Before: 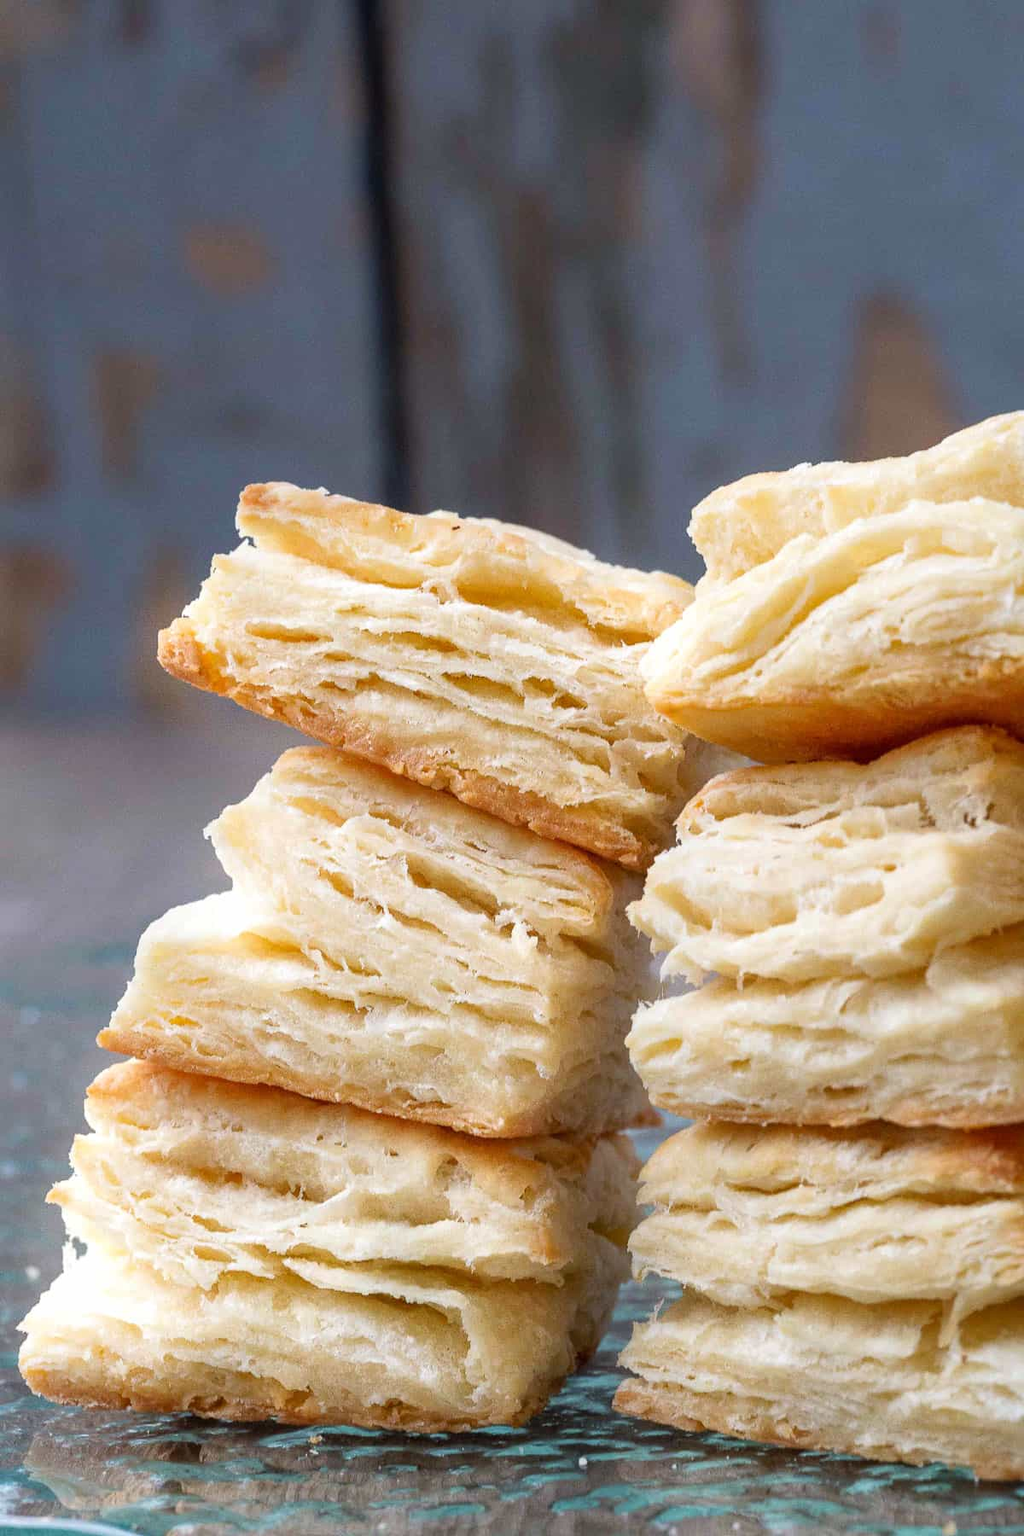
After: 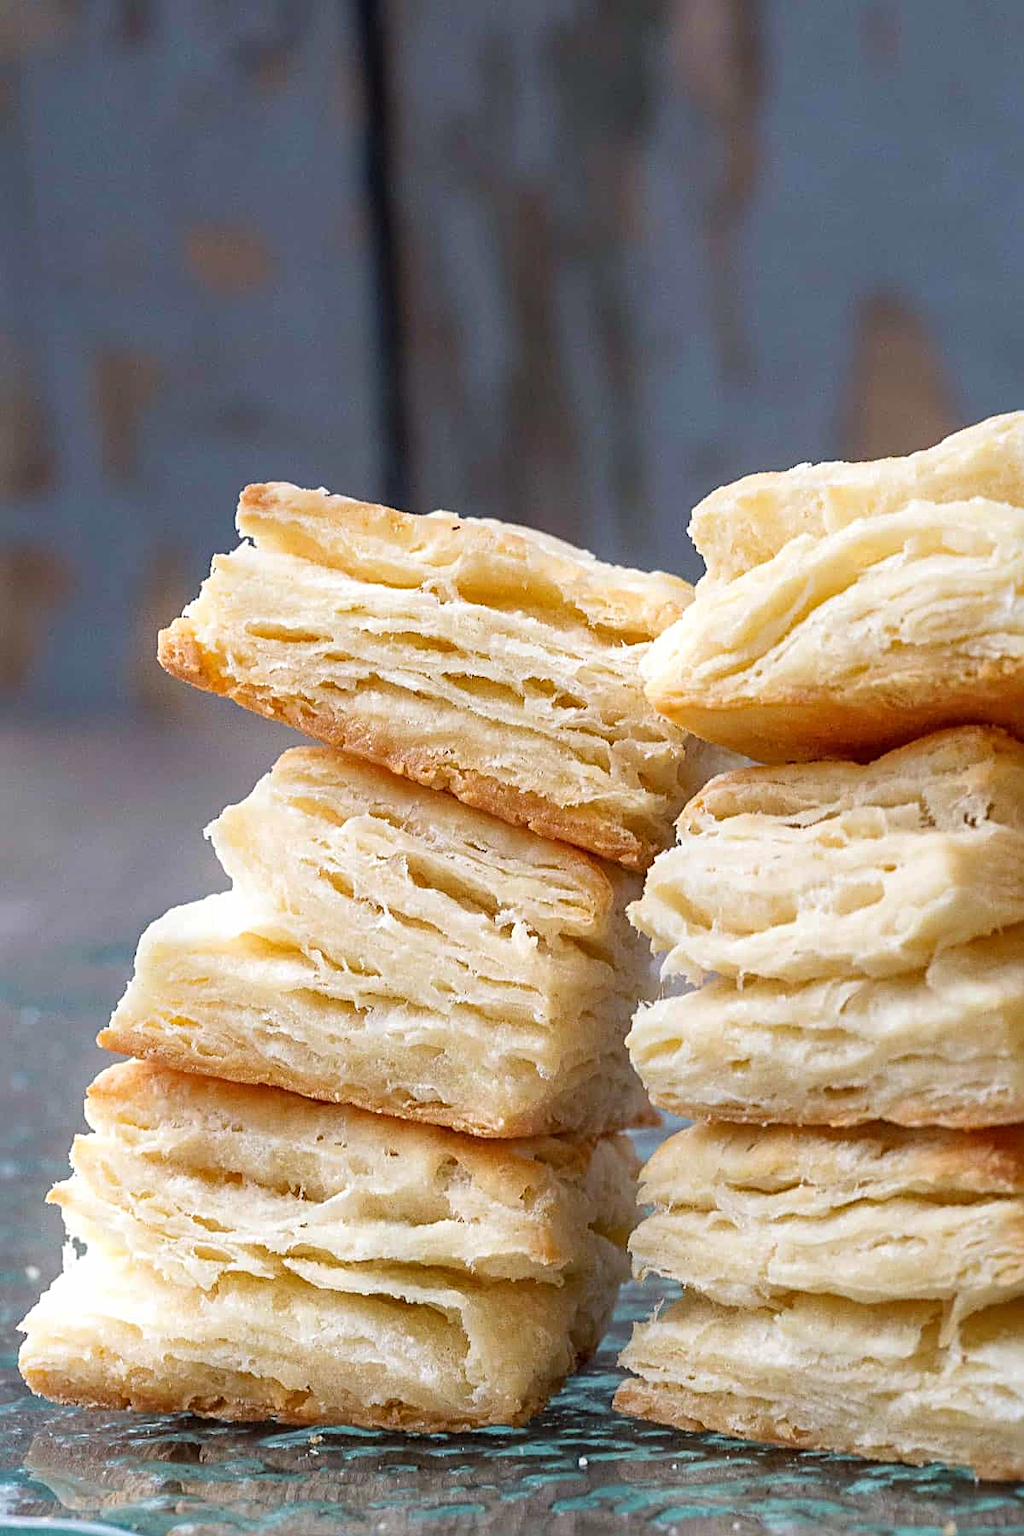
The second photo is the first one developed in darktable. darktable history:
sharpen: radius 2.783
